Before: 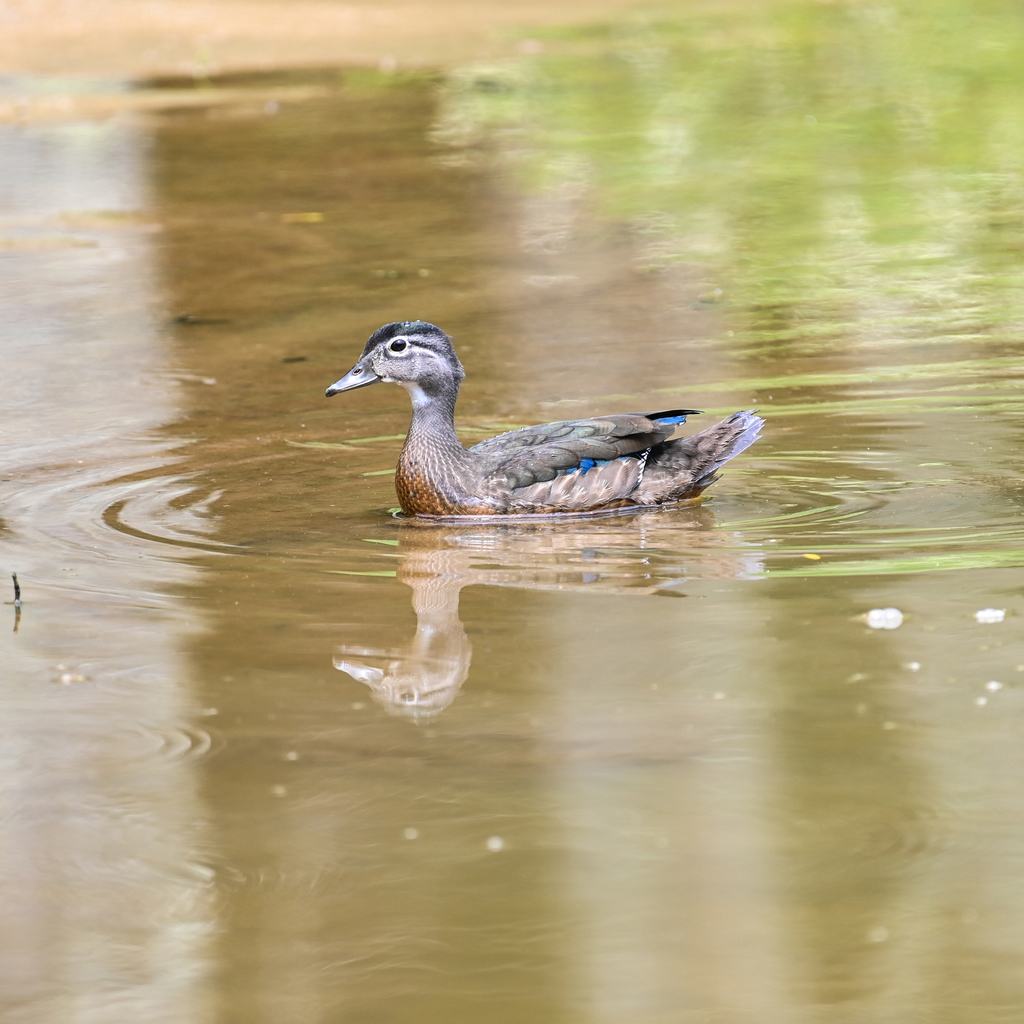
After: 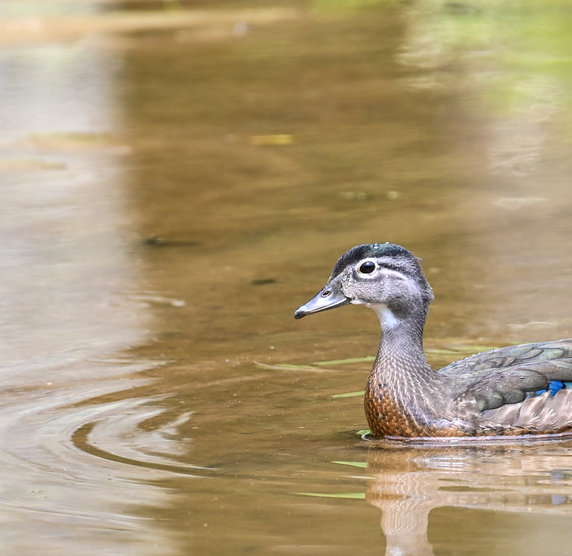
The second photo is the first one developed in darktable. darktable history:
crop and rotate: left 3.039%, top 7.656%, right 41.045%, bottom 38.038%
